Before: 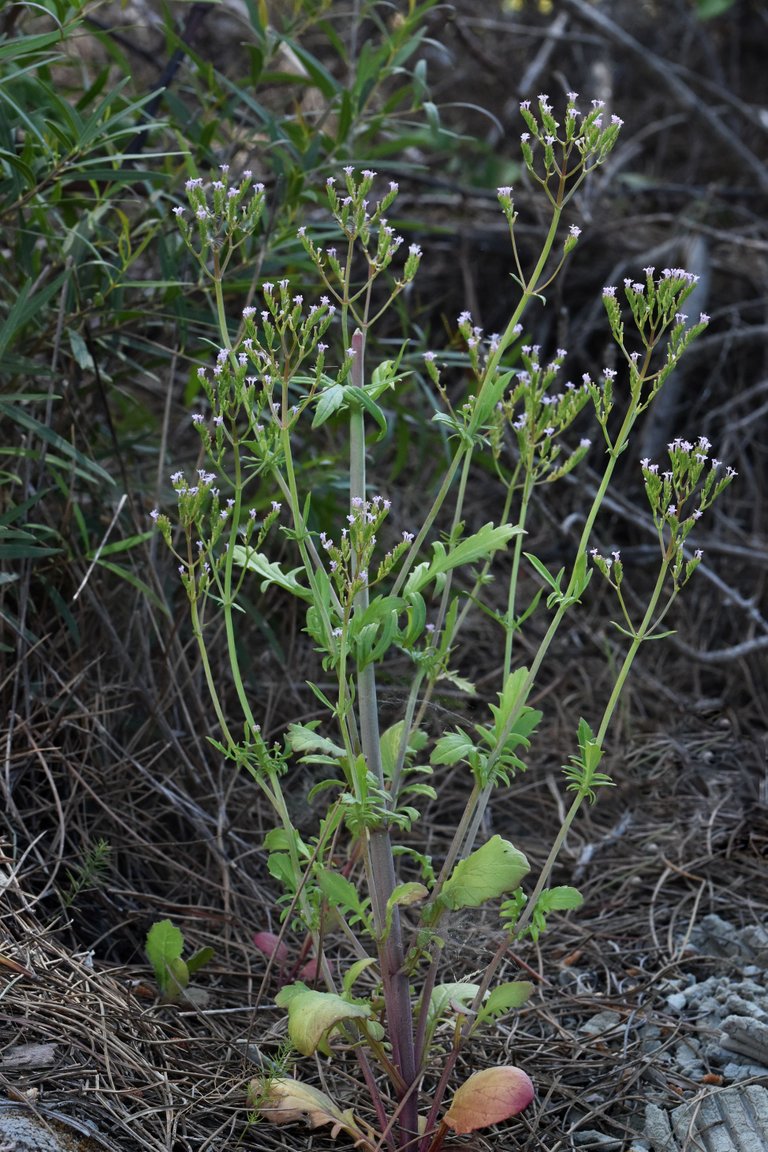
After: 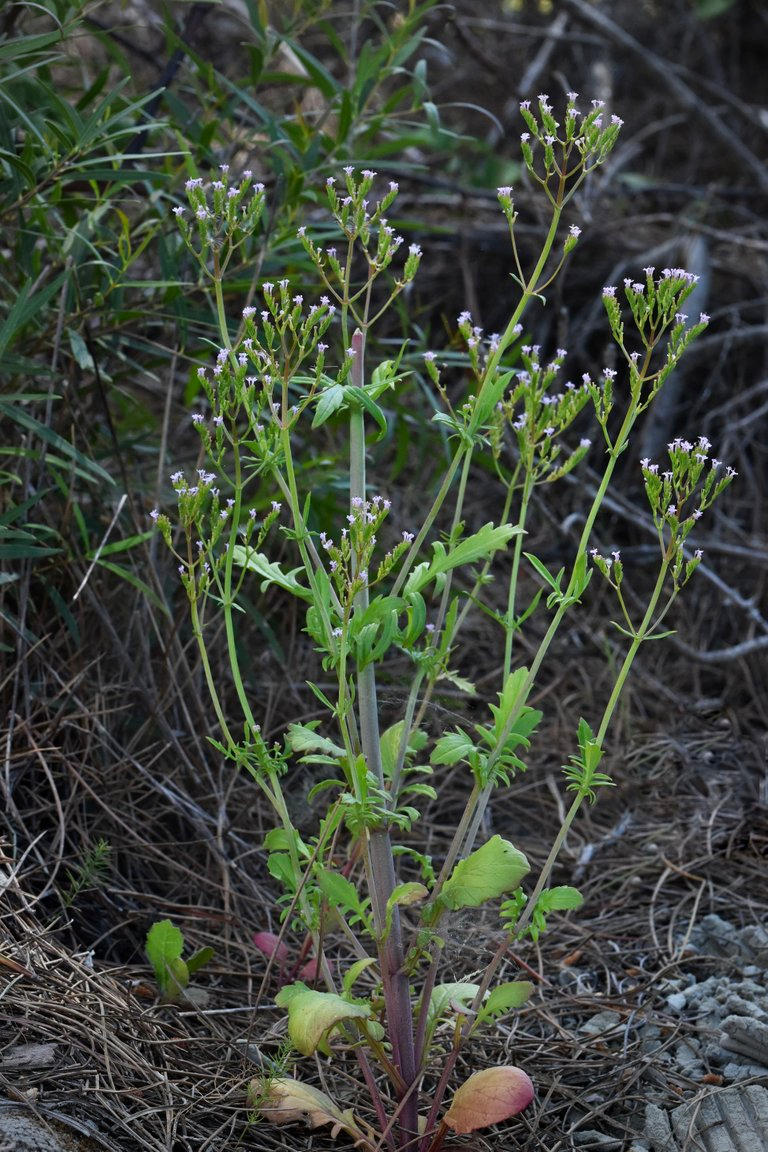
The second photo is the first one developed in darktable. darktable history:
contrast brightness saturation: saturation 0.184
vignetting: on, module defaults
